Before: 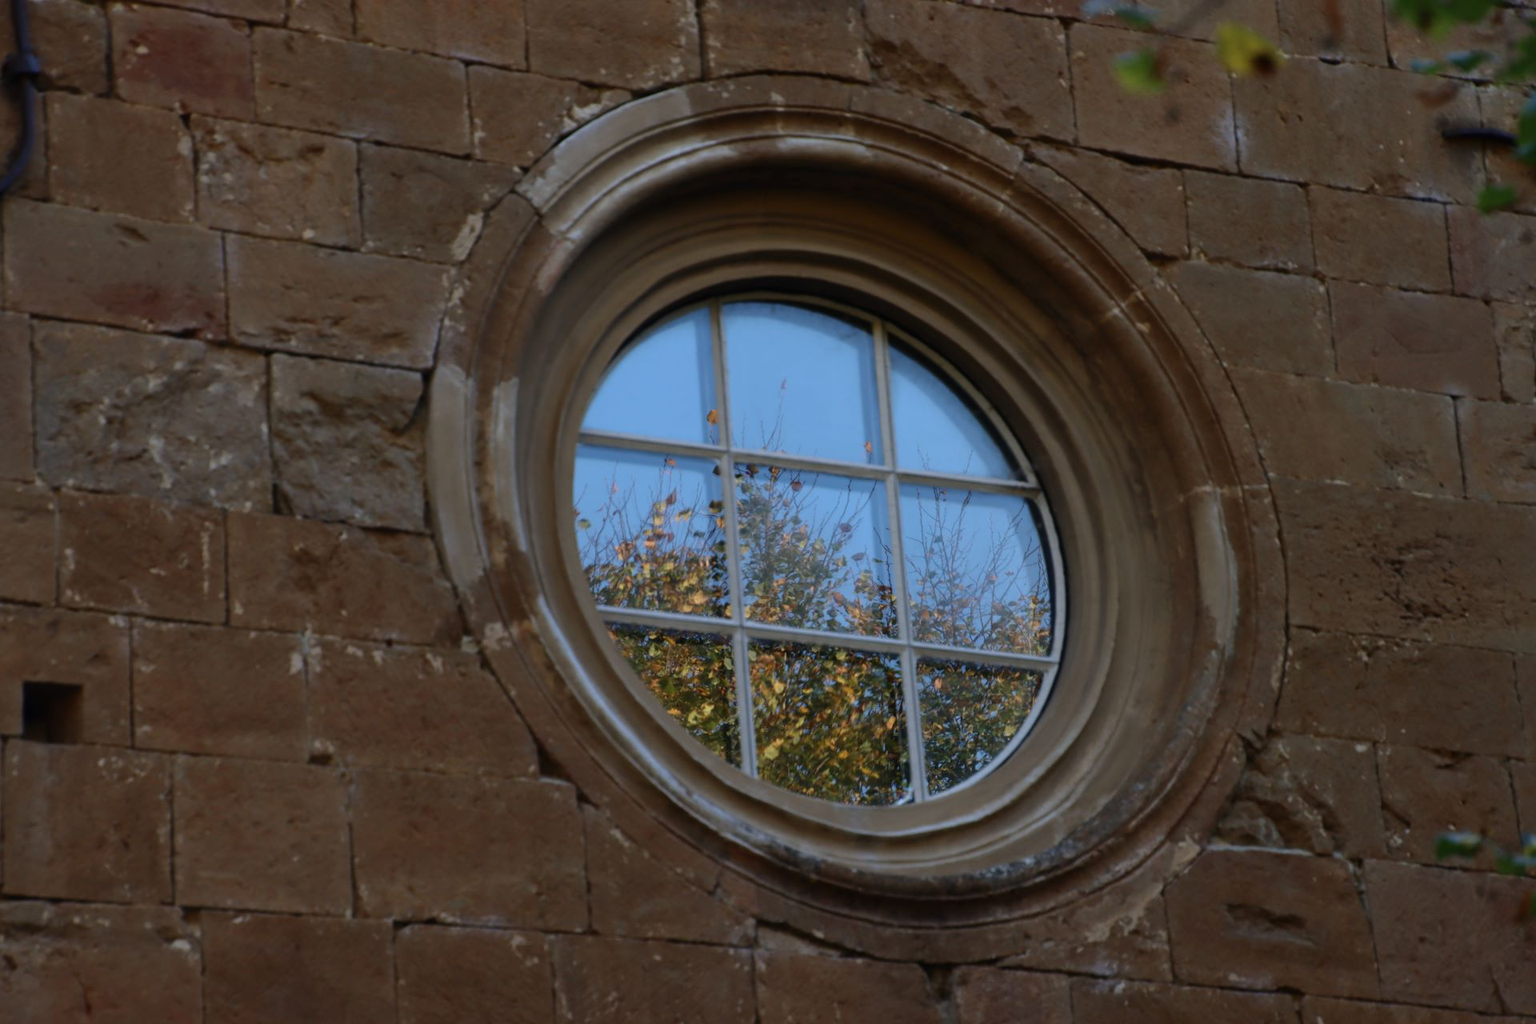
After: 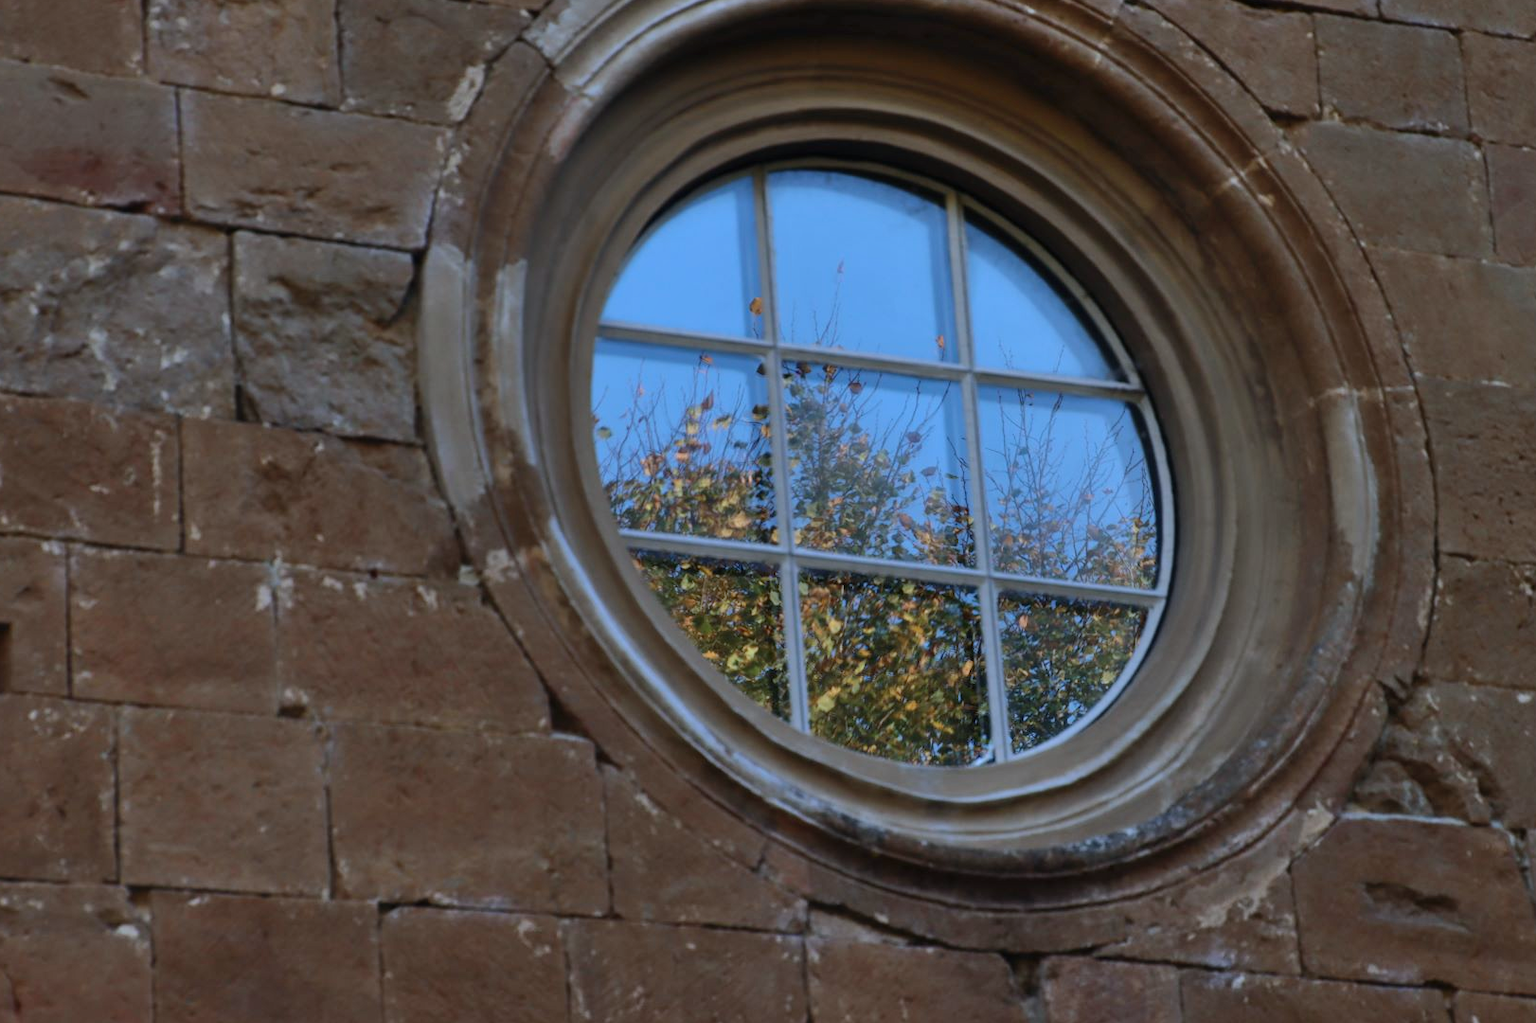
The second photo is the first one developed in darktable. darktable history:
color calibration: x 0.37, y 0.382, temperature 4313.32 K
crop and rotate: left 4.842%, top 15.51%, right 10.668%
shadows and highlights: white point adjustment 0.05, highlights color adjustment 55.9%, soften with gaussian
